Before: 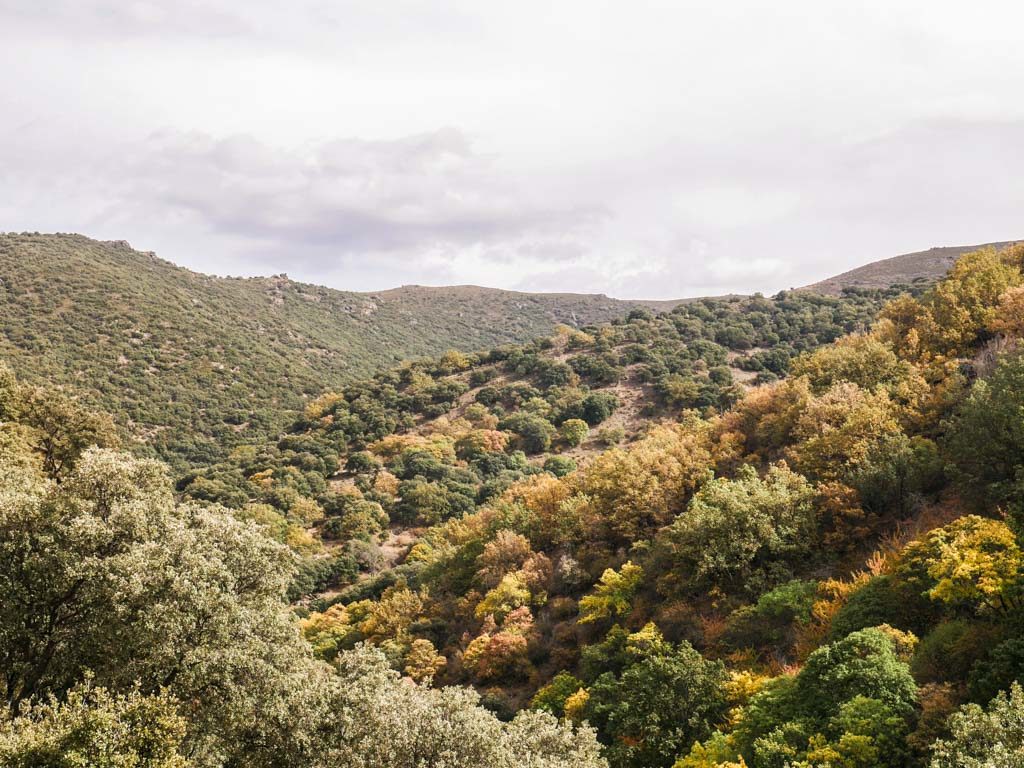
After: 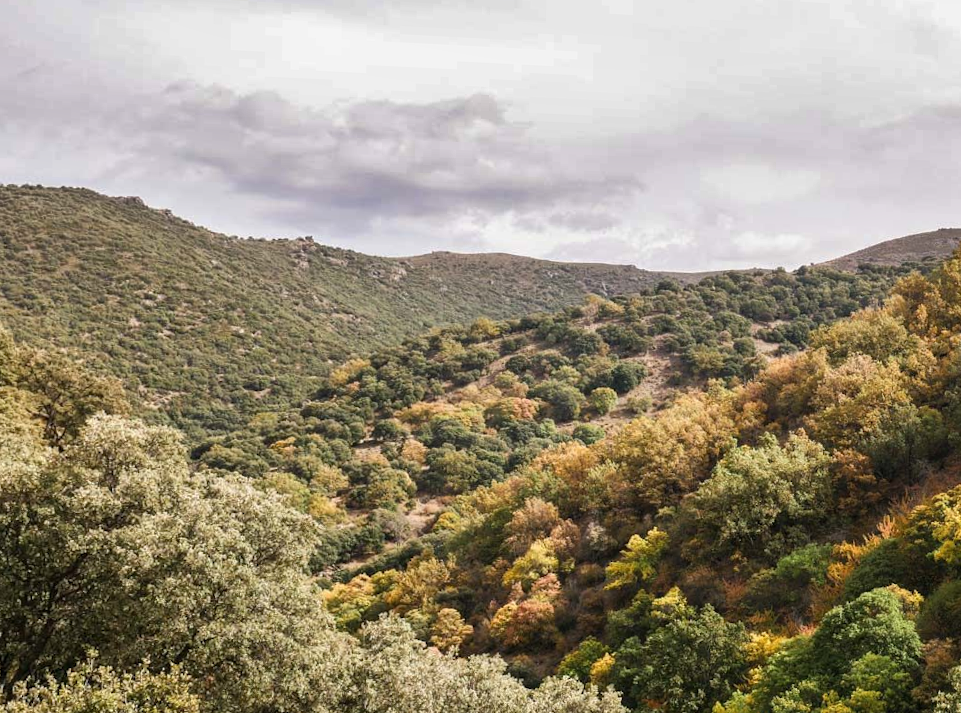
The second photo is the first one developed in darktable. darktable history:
rotate and perspective: rotation 0.679°, lens shift (horizontal) 0.136, crop left 0.009, crop right 0.991, crop top 0.078, crop bottom 0.95
crop and rotate: right 5.167%
shadows and highlights: shadows 30.63, highlights -63.22, shadows color adjustment 98%, highlights color adjustment 58.61%, soften with gaussian
